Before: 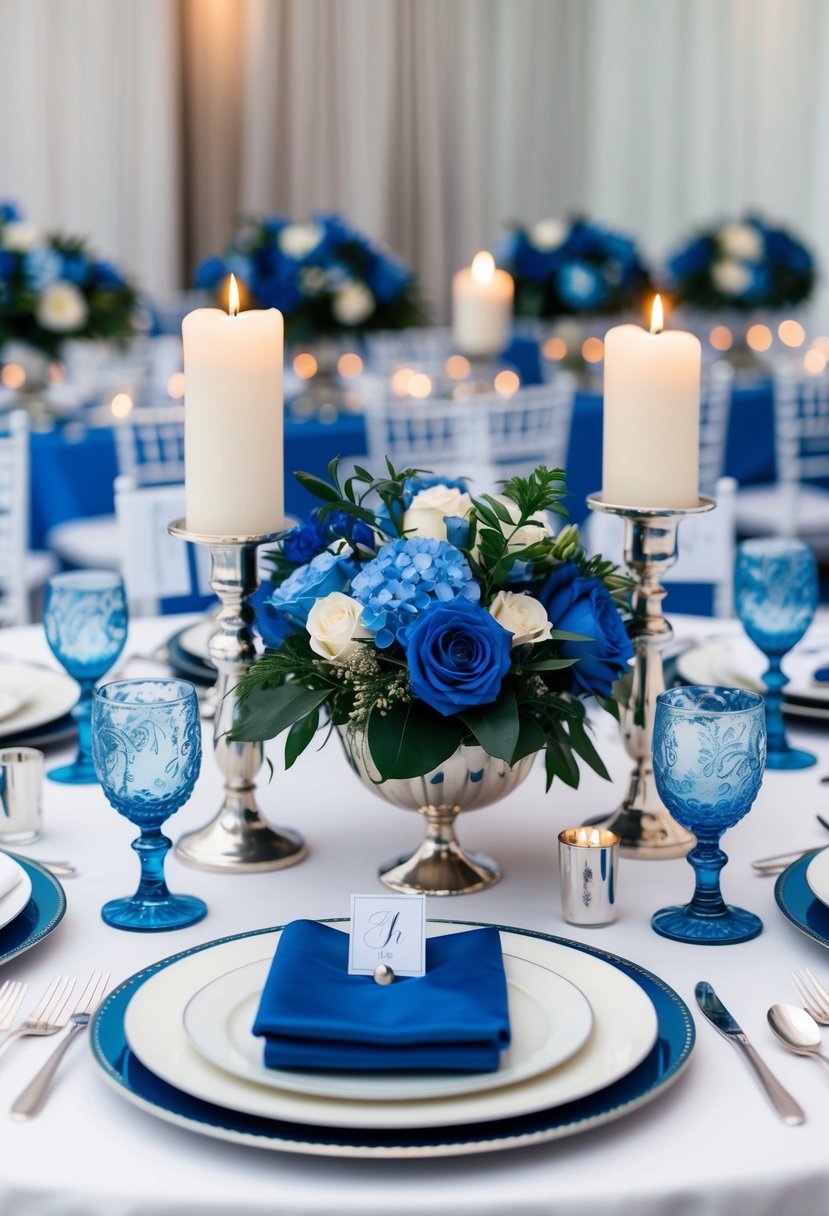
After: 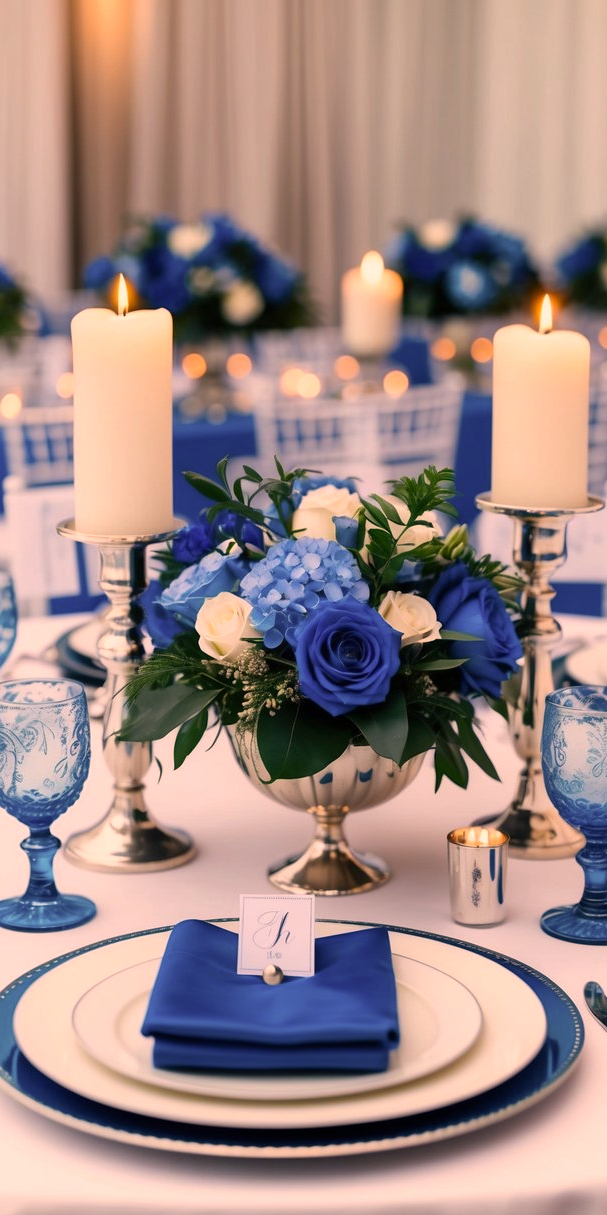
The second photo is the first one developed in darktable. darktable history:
color correction: highlights a* 17.88, highlights b* 18.79
crop: left 13.443%, right 13.31%
